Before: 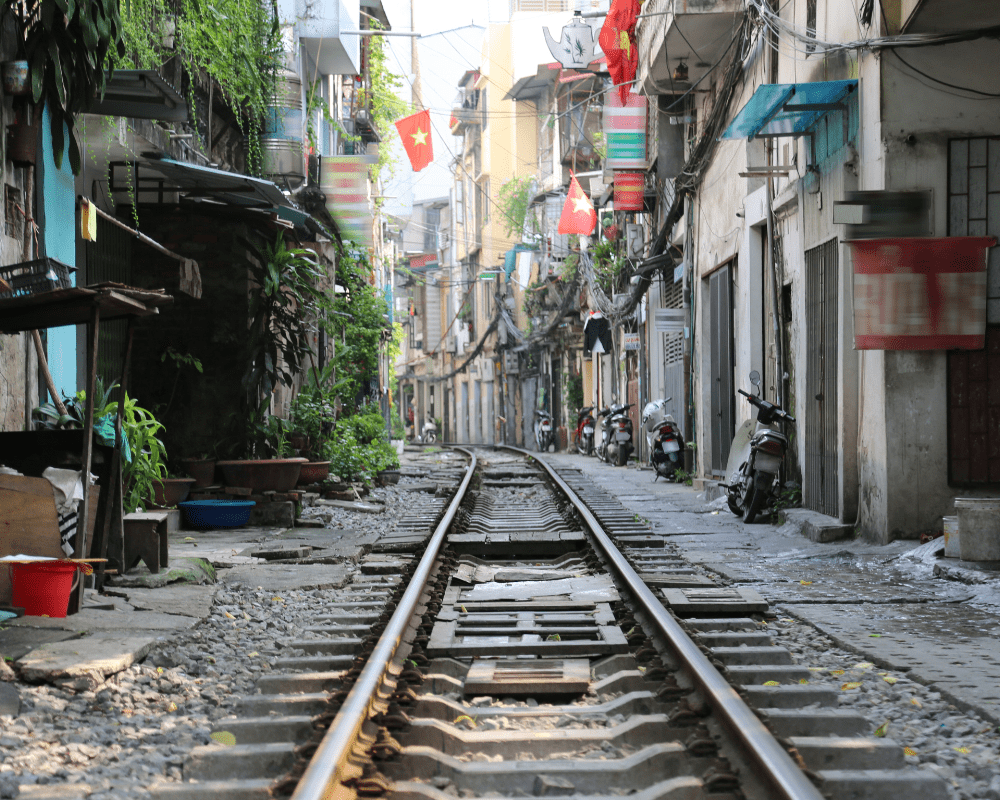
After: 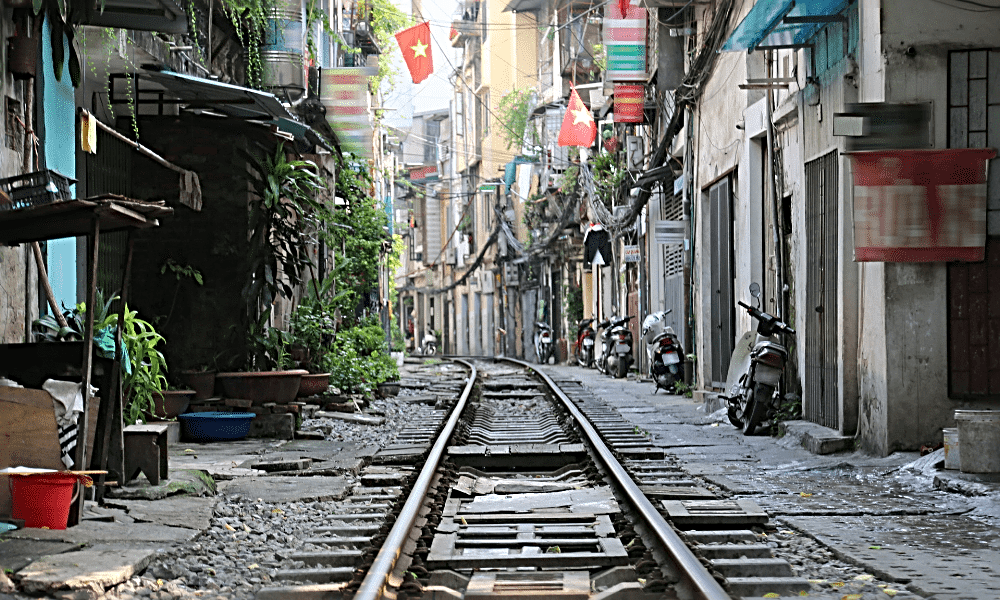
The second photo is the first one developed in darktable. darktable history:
crop: top 11.048%, bottom 13.948%
sharpen: radius 3.005, amount 0.764
